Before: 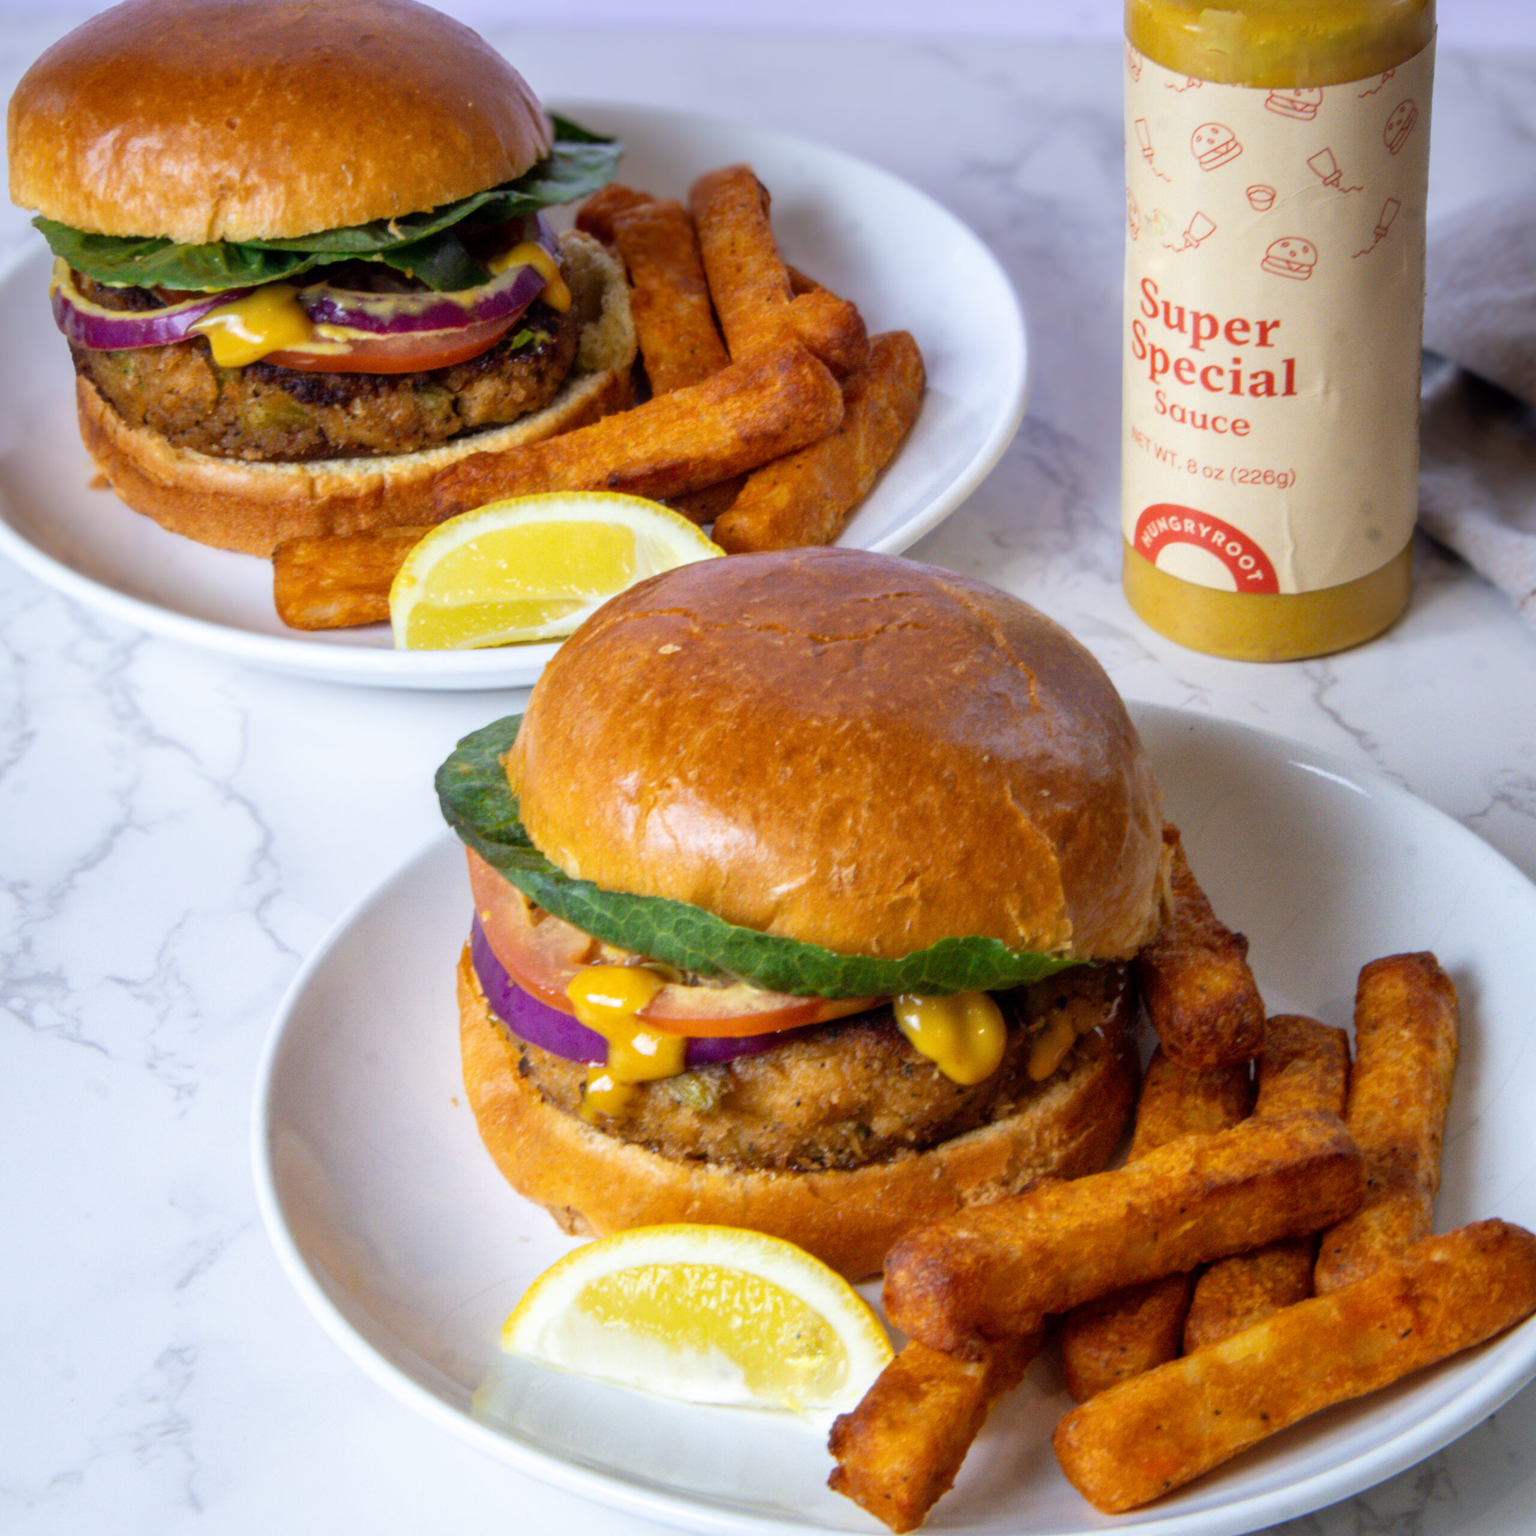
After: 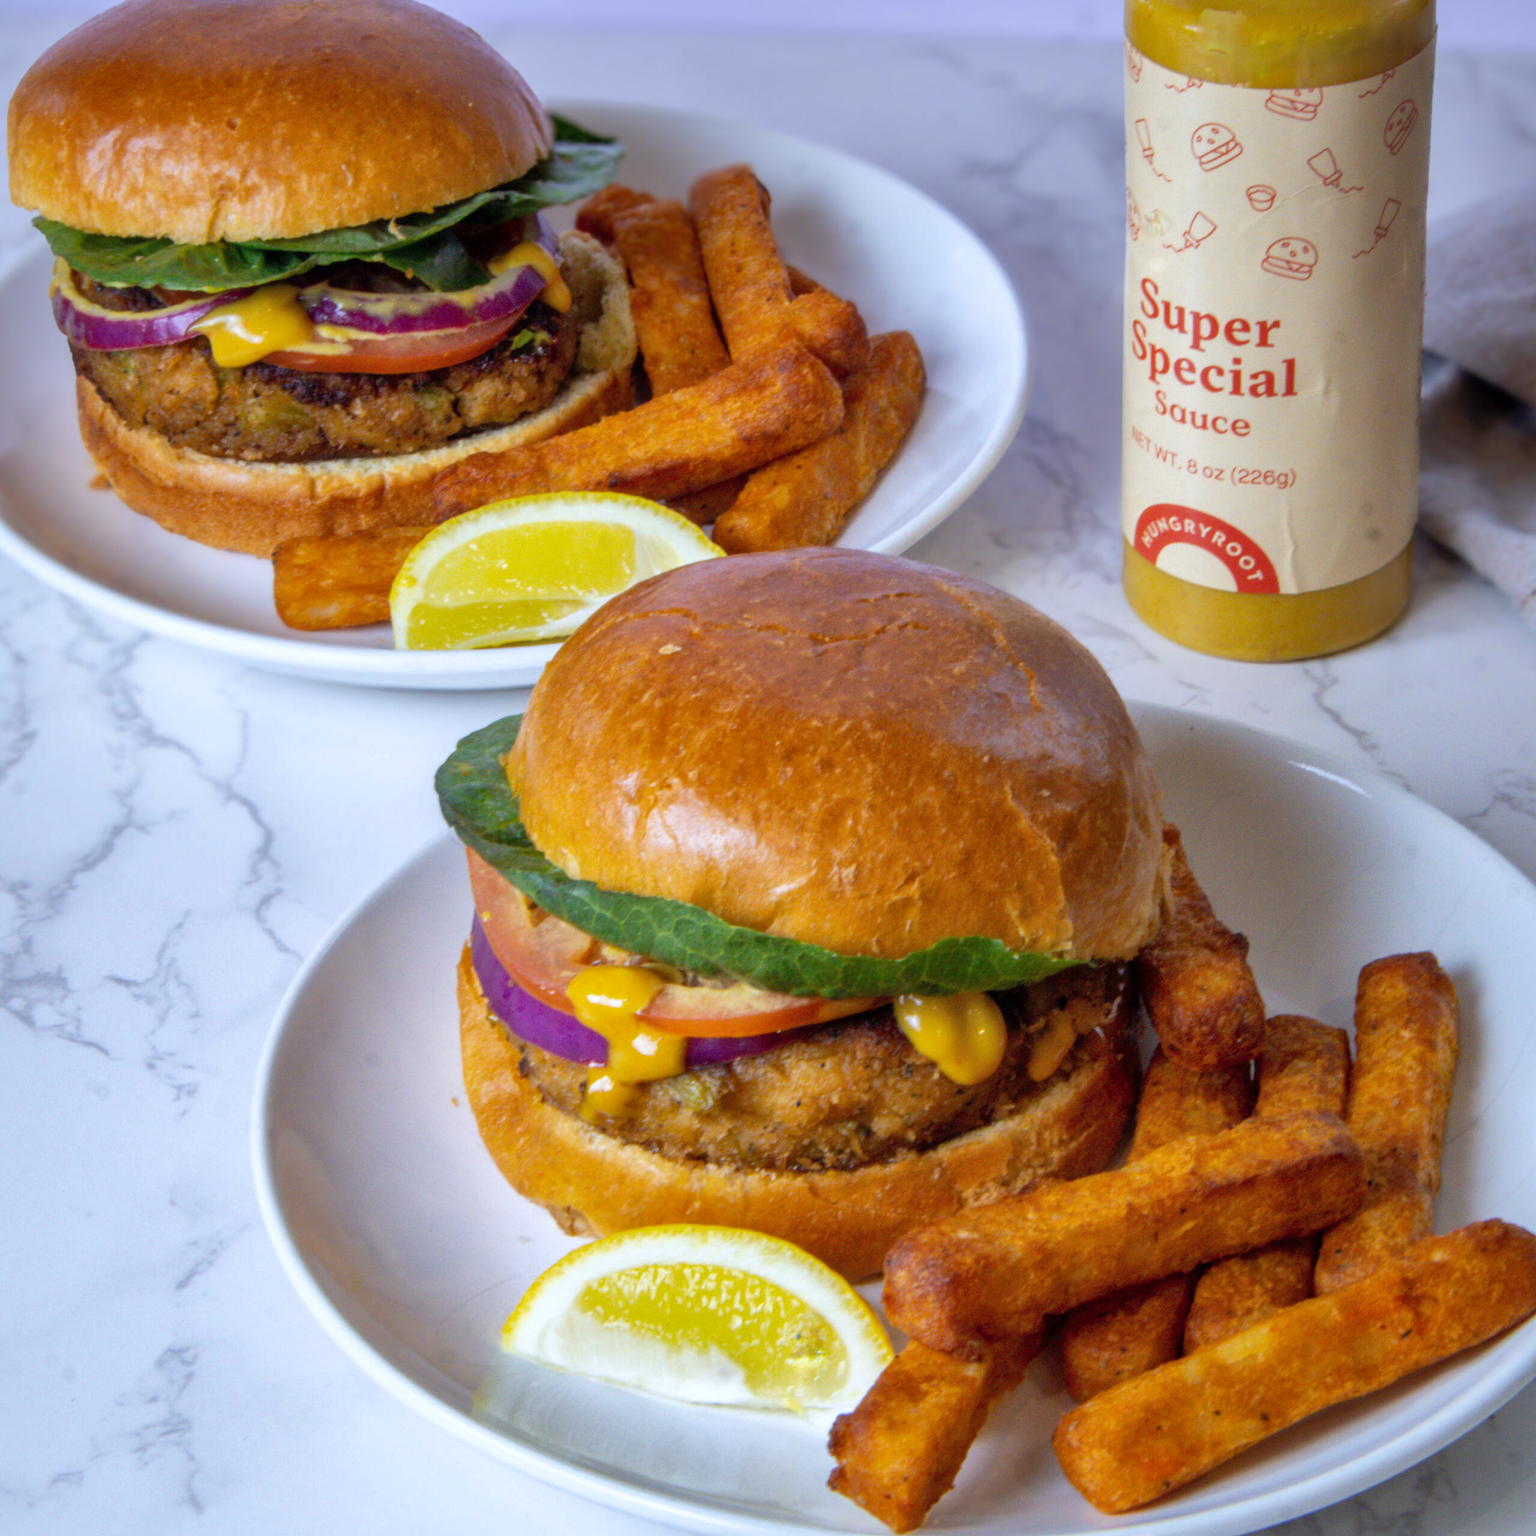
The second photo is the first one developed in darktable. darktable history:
white balance: red 0.976, blue 1.04
shadows and highlights: on, module defaults
